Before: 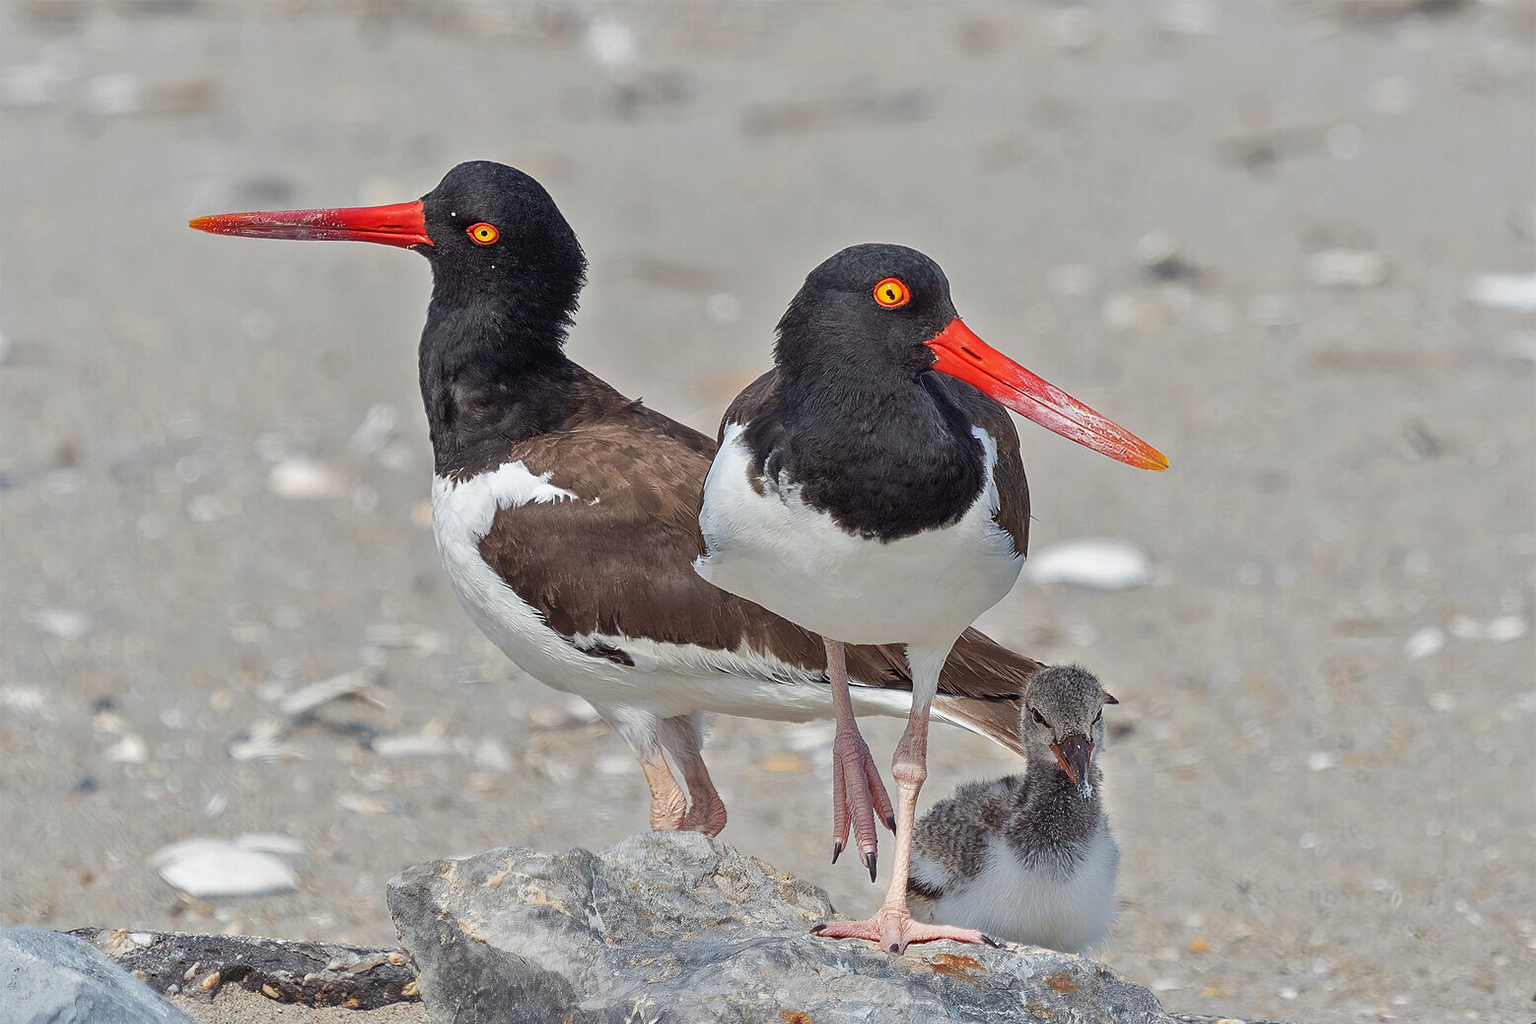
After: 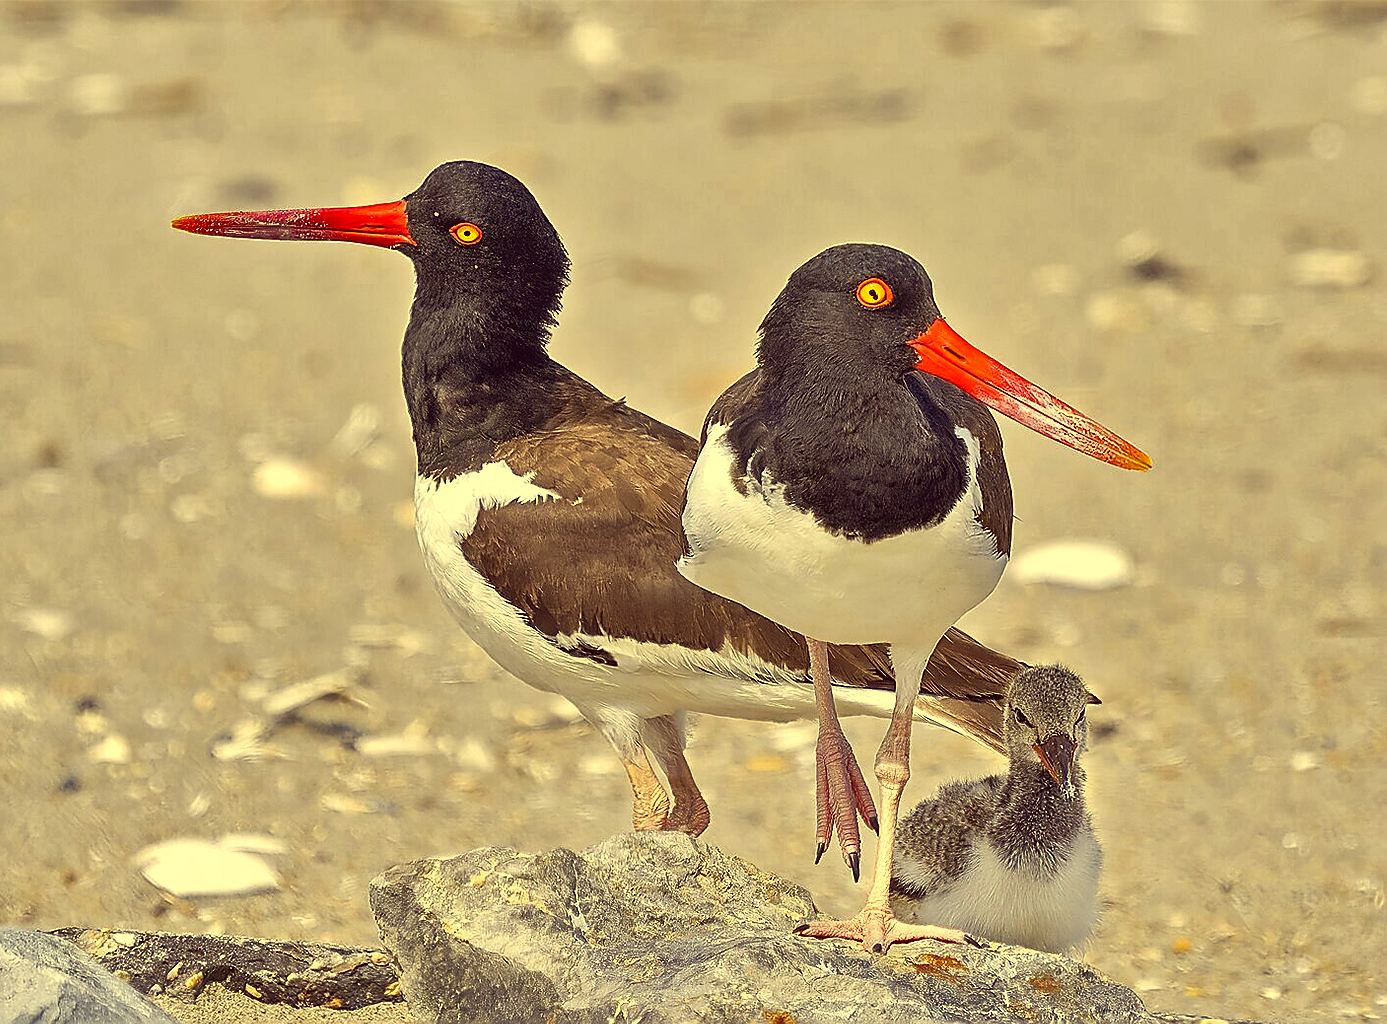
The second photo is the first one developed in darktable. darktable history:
sharpen: radius 1.37, amount 1.241, threshold 0.841
shadows and highlights: low approximation 0.01, soften with gaussian
exposure: black level correction 0.001, exposure 0.498 EV, compensate highlight preservation false
color correction: highlights a* -0.488, highlights b* 39.64, shadows a* 9.36, shadows b* -0.446
crop and rotate: left 1.112%, right 8.585%
